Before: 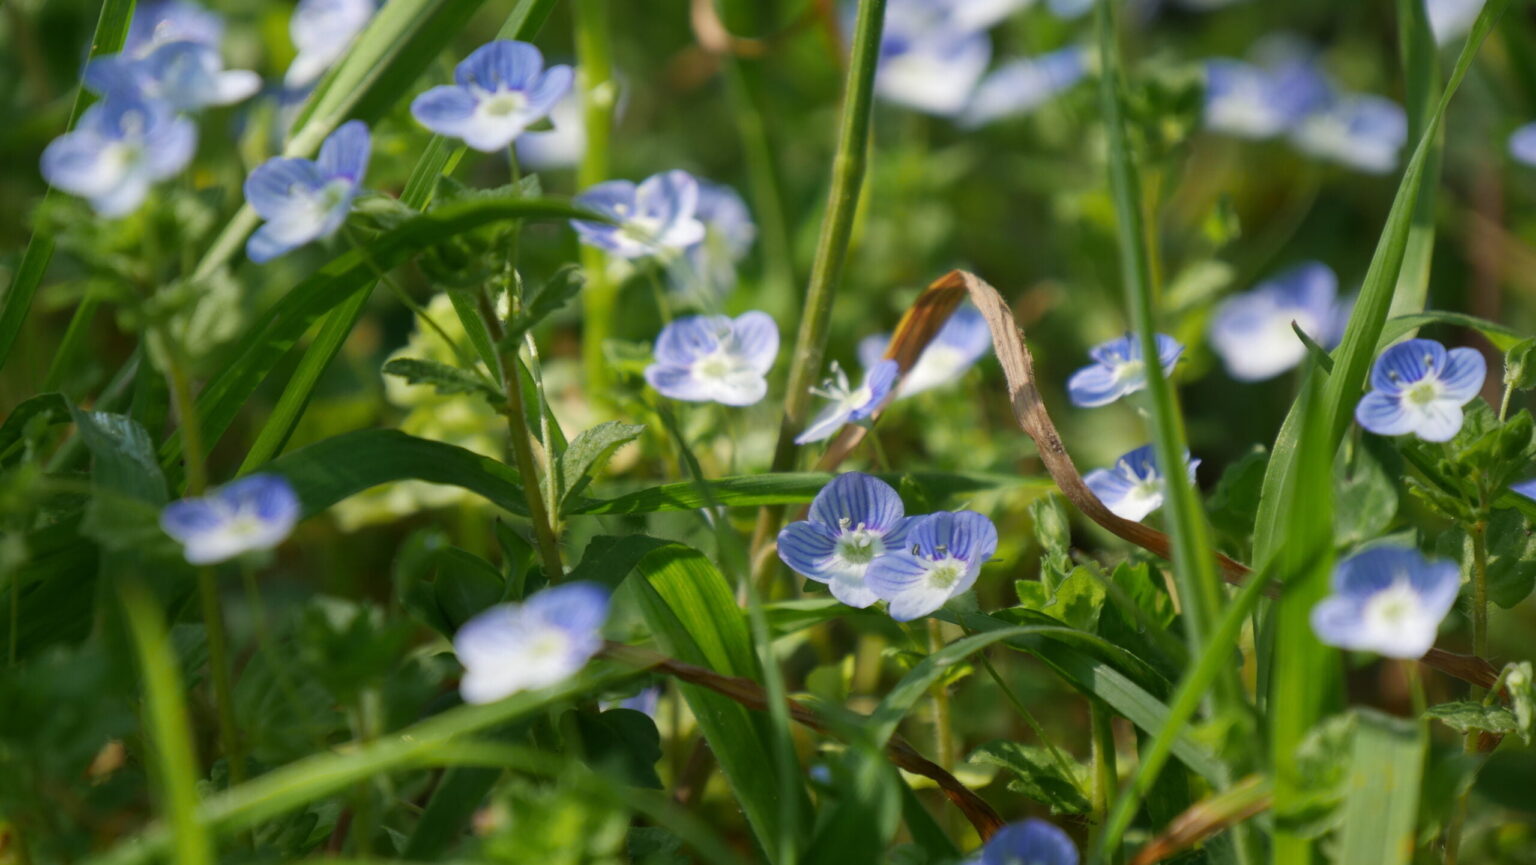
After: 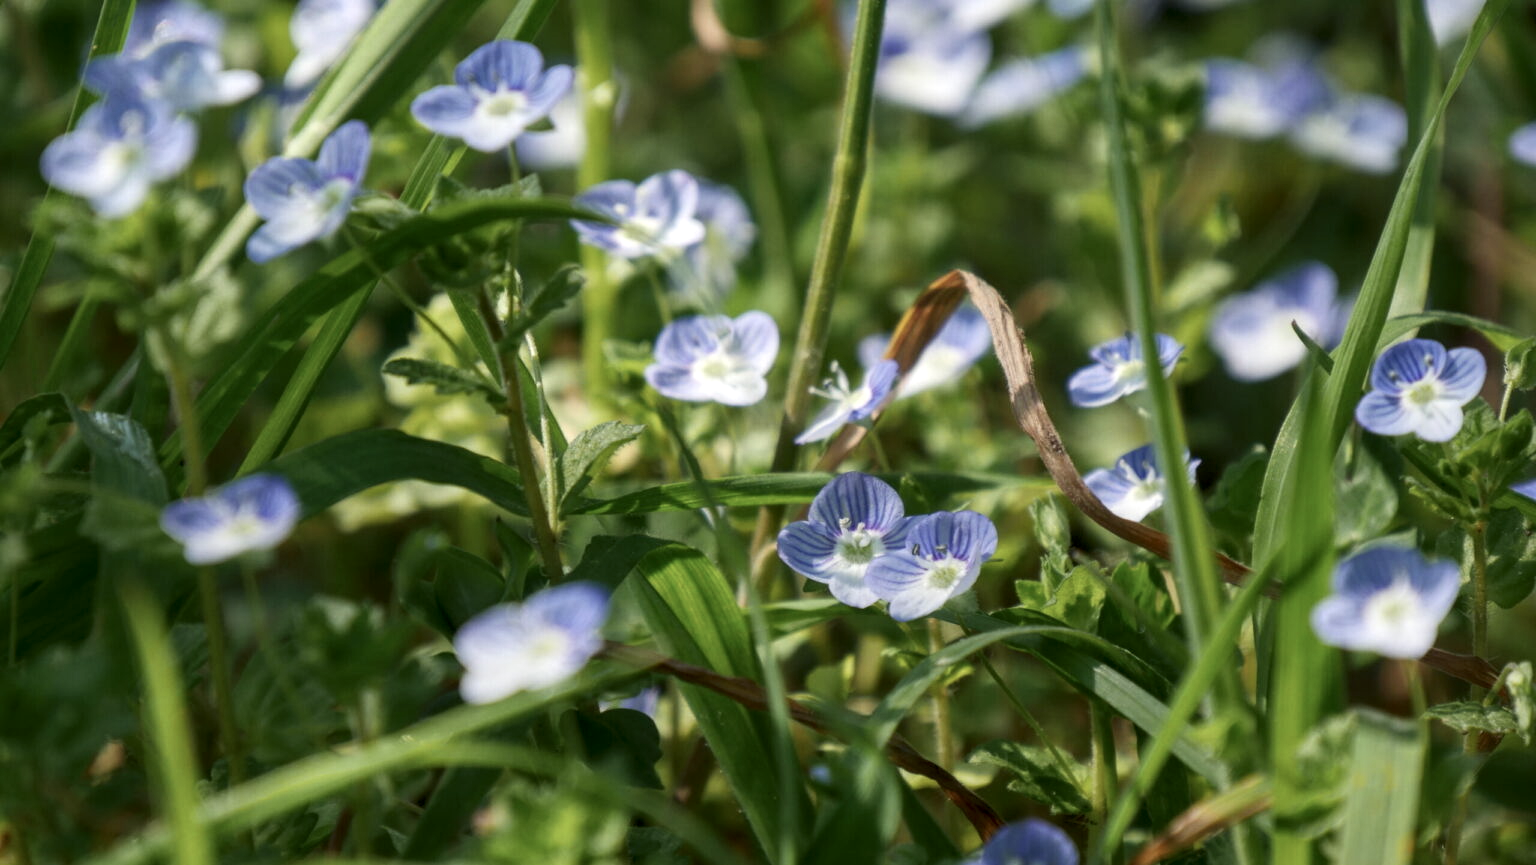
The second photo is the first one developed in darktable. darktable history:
contrast brightness saturation: contrast 0.11, saturation -0.17
local contrast: detail 130%
